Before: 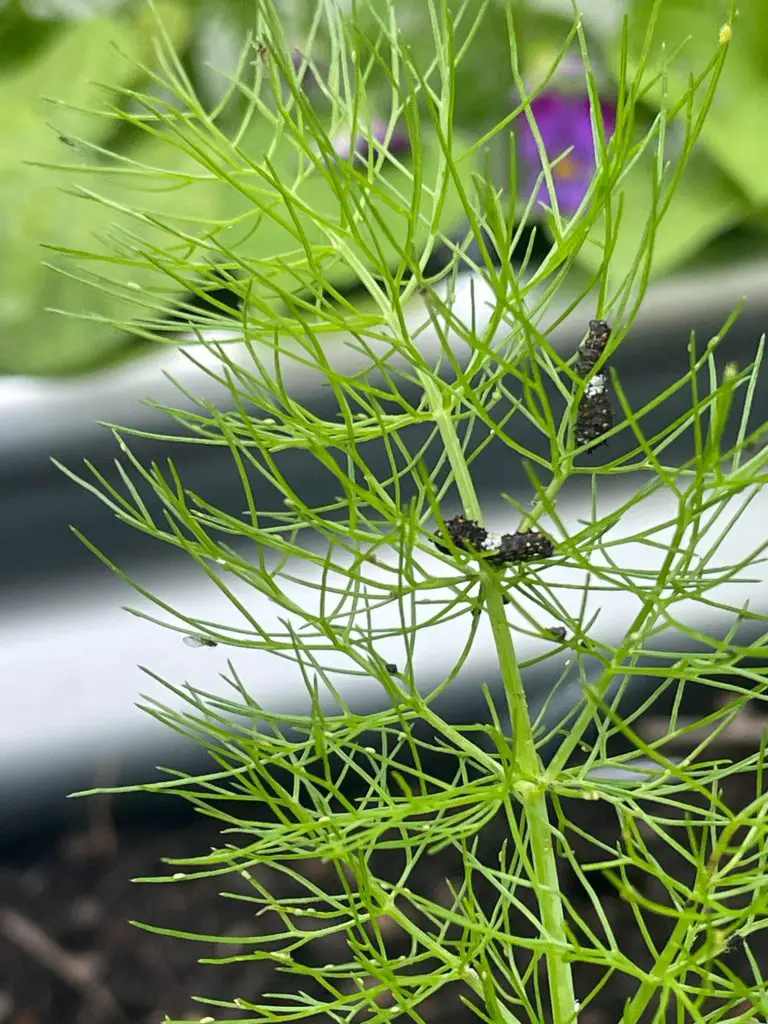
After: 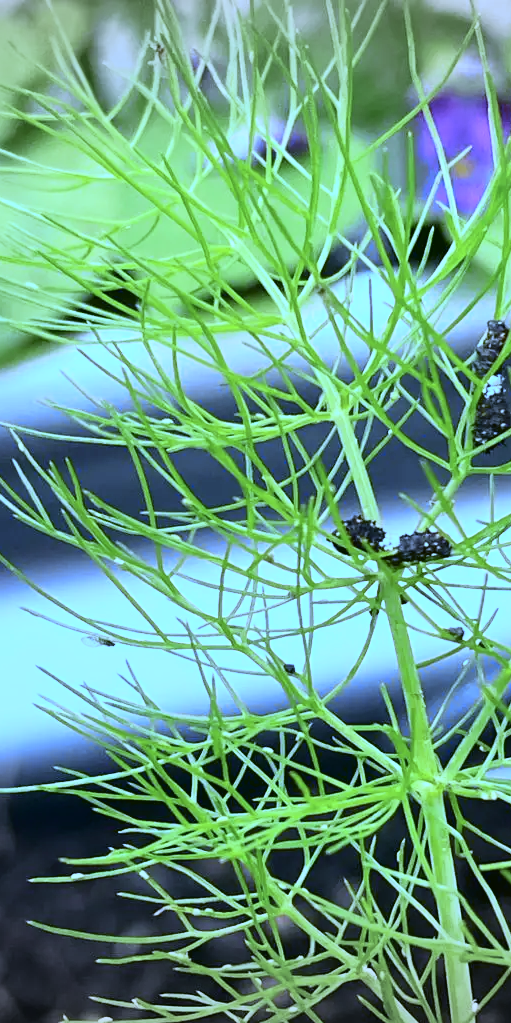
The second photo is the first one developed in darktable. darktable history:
crop and rotate: left 13.409%, right 19.924%
white balance: red 0.766, blue 1.537
tone curve: curves: ch0 [(0, 0.023) (0.087, 0.065) (0.184, 0.168) (0.45, 0.54) (0.57, 0.683) (0.706, 0.841) (0.877, 0.948) (1, 0.984)]; ch1 [(0, 0) (0.388, 0.369) (0.447, 0.447) (0.505, 0.5) (0.534, 0.535) (0.563, 0.563) (0.579, 0.59) (0.644, 0.663) (1, 1)]; ch2 [(0, 0) (0.301, 0.259) (0.385, 0.395) (0.492, 0.496) (0.518, 0.537) (0.583, 0.605) (0.673, 0.667) (1, 1)], color space Lab, independent channels, preserve colors none
vignetting: fall-off start 100%, brightness -0.282, width/height ratio 1.31
